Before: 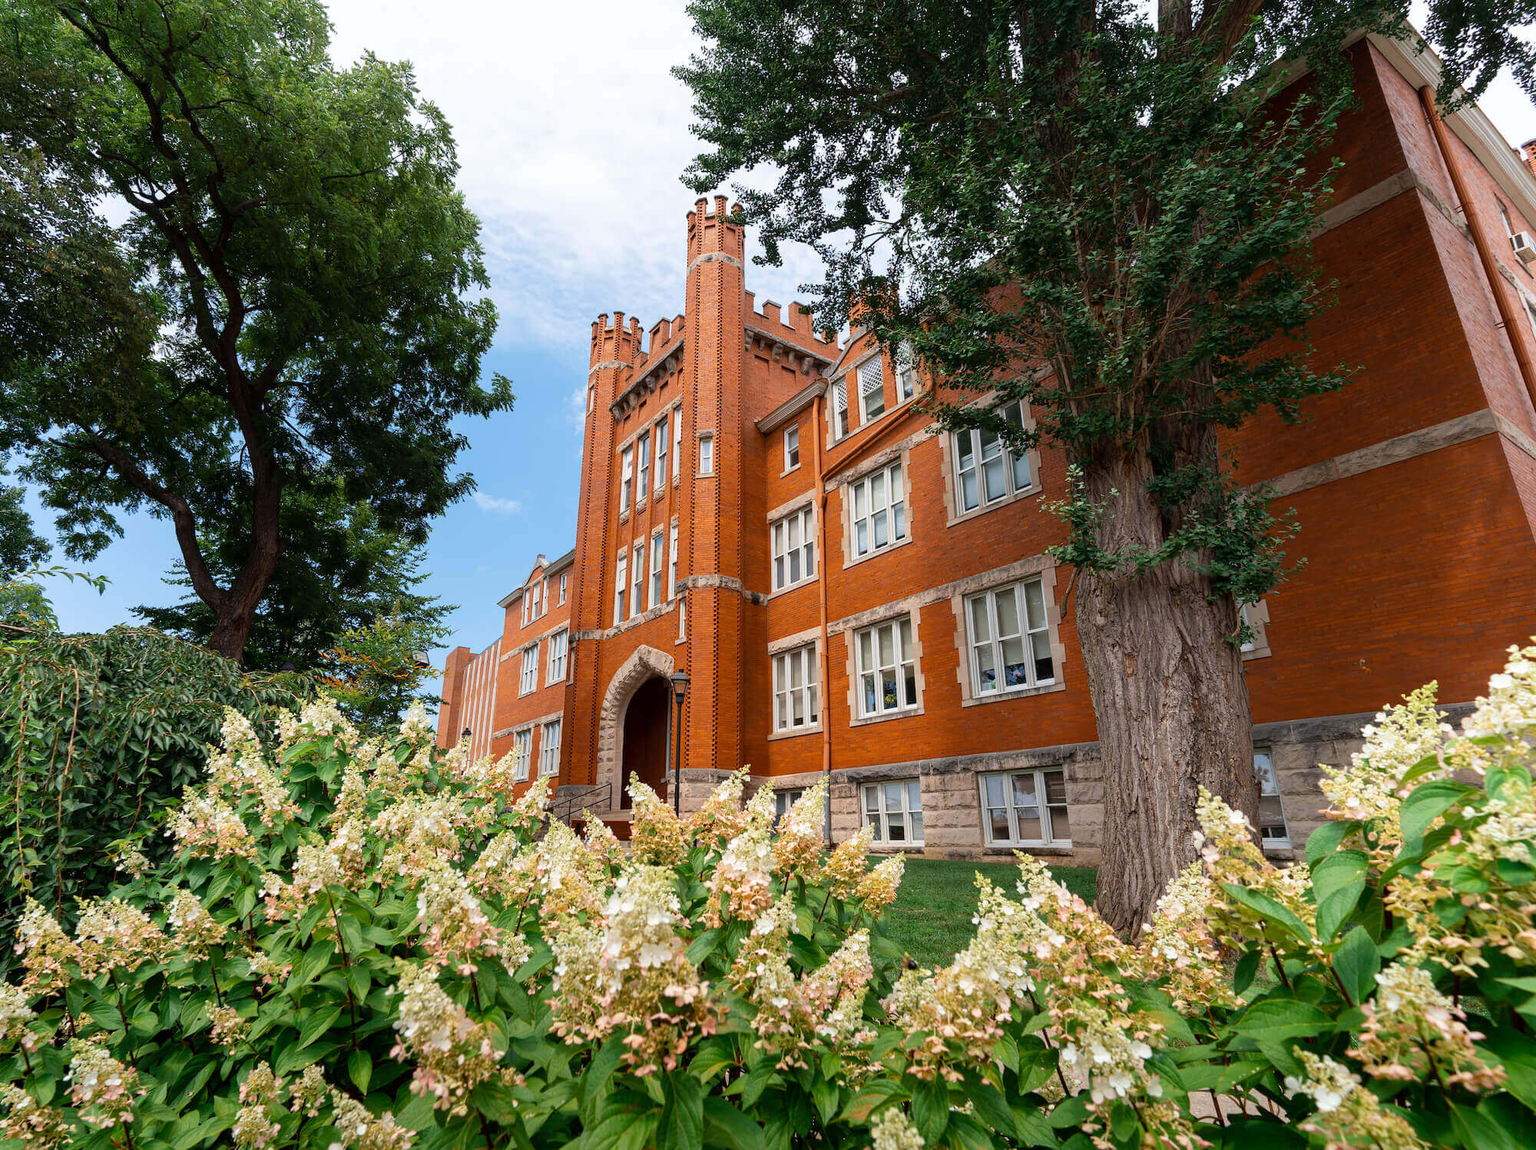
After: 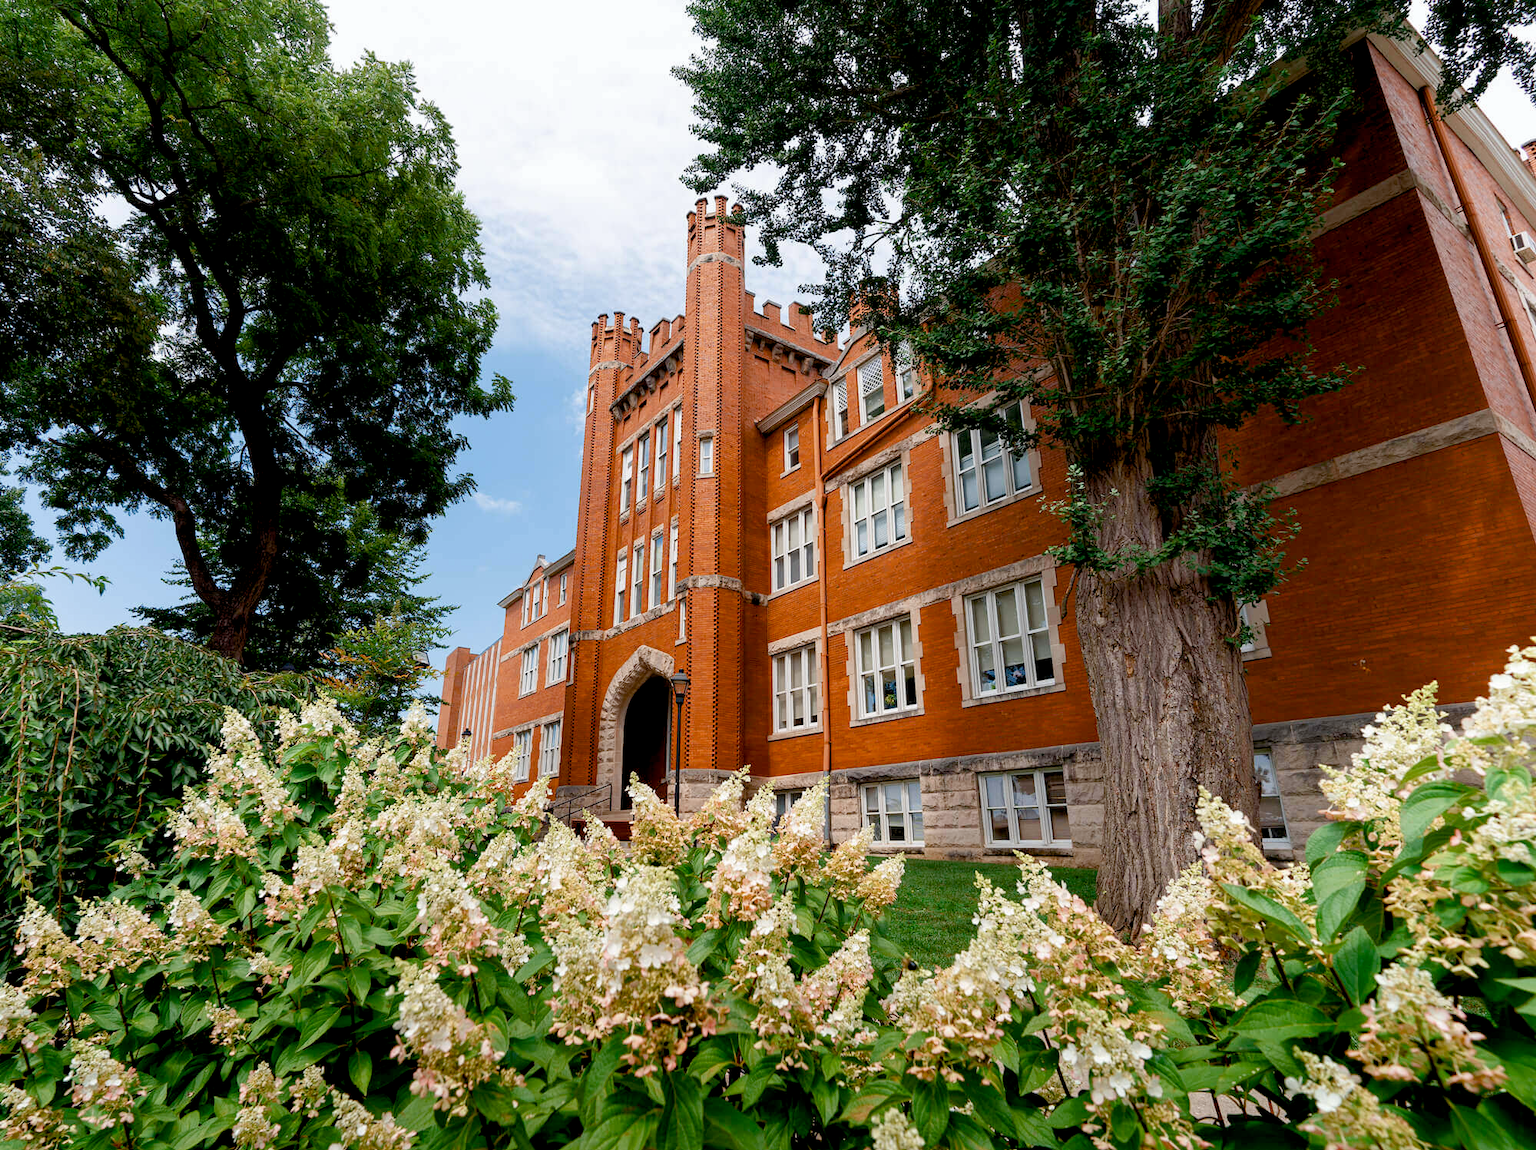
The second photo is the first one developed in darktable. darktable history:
color balance rgb: global offset › luminance -0.966%, perceptual saturation grading › global saturation 20%, perceptual saturation grading › highlights -49.969%, perceptual saturation grading › shadows 25.201%
